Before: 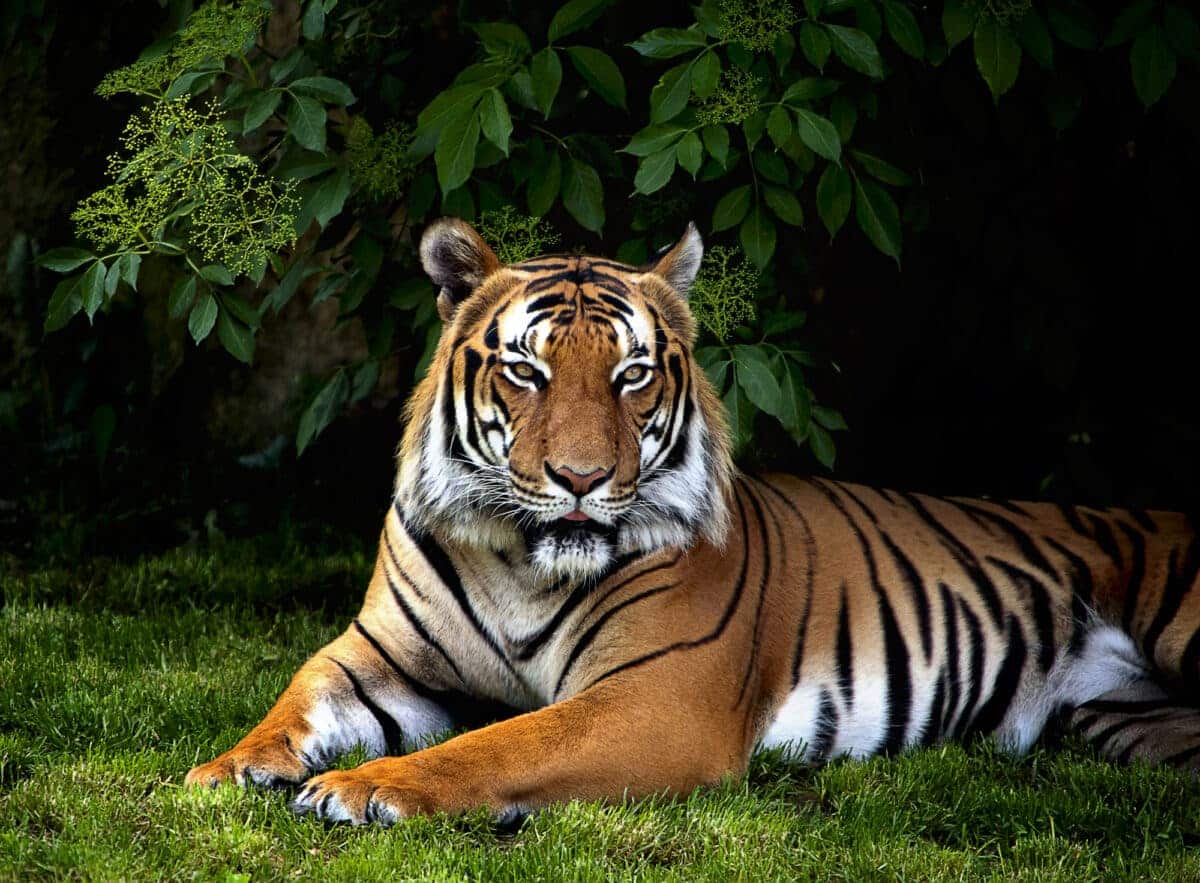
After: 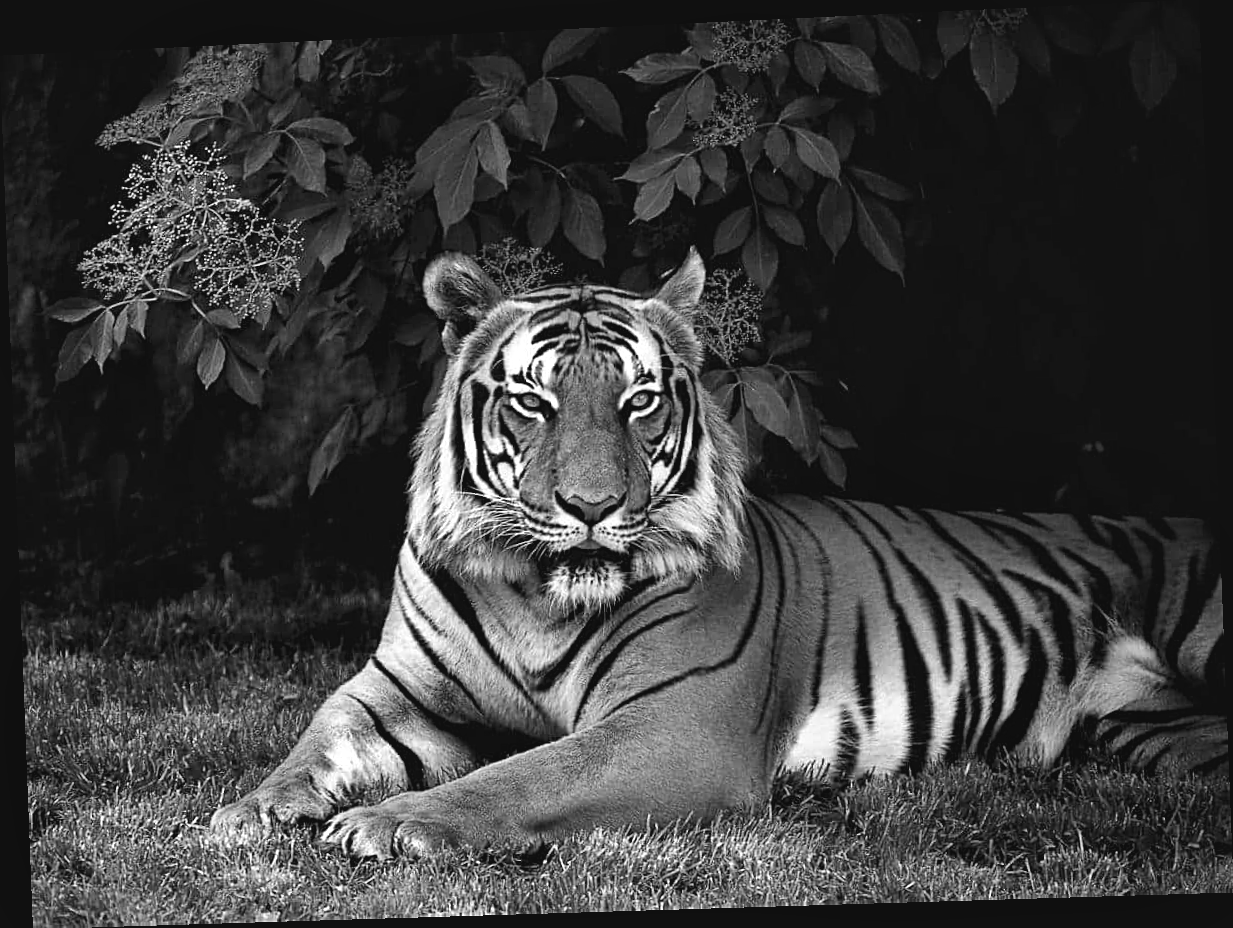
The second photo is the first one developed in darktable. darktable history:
tone equalizer: -8 EV -0.55 EV
rotate and perspective: rotation -2.22°, lens shift (horizontal) -0.022, automatic cropping off
sharpen: on, module defaults
rgb levels: mode RGB, independent channels, levels [[0, 0.474, 1], [0, 0.5, 1], [0, 0.5, 1]]
exposure: exposure -0.01 EV, compensate highlight preservation false
local contrast: mode bilateral grid, contrast 20, coarseness 50, detail 120%, midtone range 0.2
contrast brightness saturation: saturation -1
color balance rgb: shadows lift › chroma 2%, shadows lift › hue 250°, power › hue 326.4°, highlights gain › chroma 2%, highlights gain › hue 64.8°, global offset › luminance 0.5%, global offset › hue 58.8°, perceptual saturation grading › highlights -25%, perceptual saturation grading › shadows 30%, global vibrance 15%
